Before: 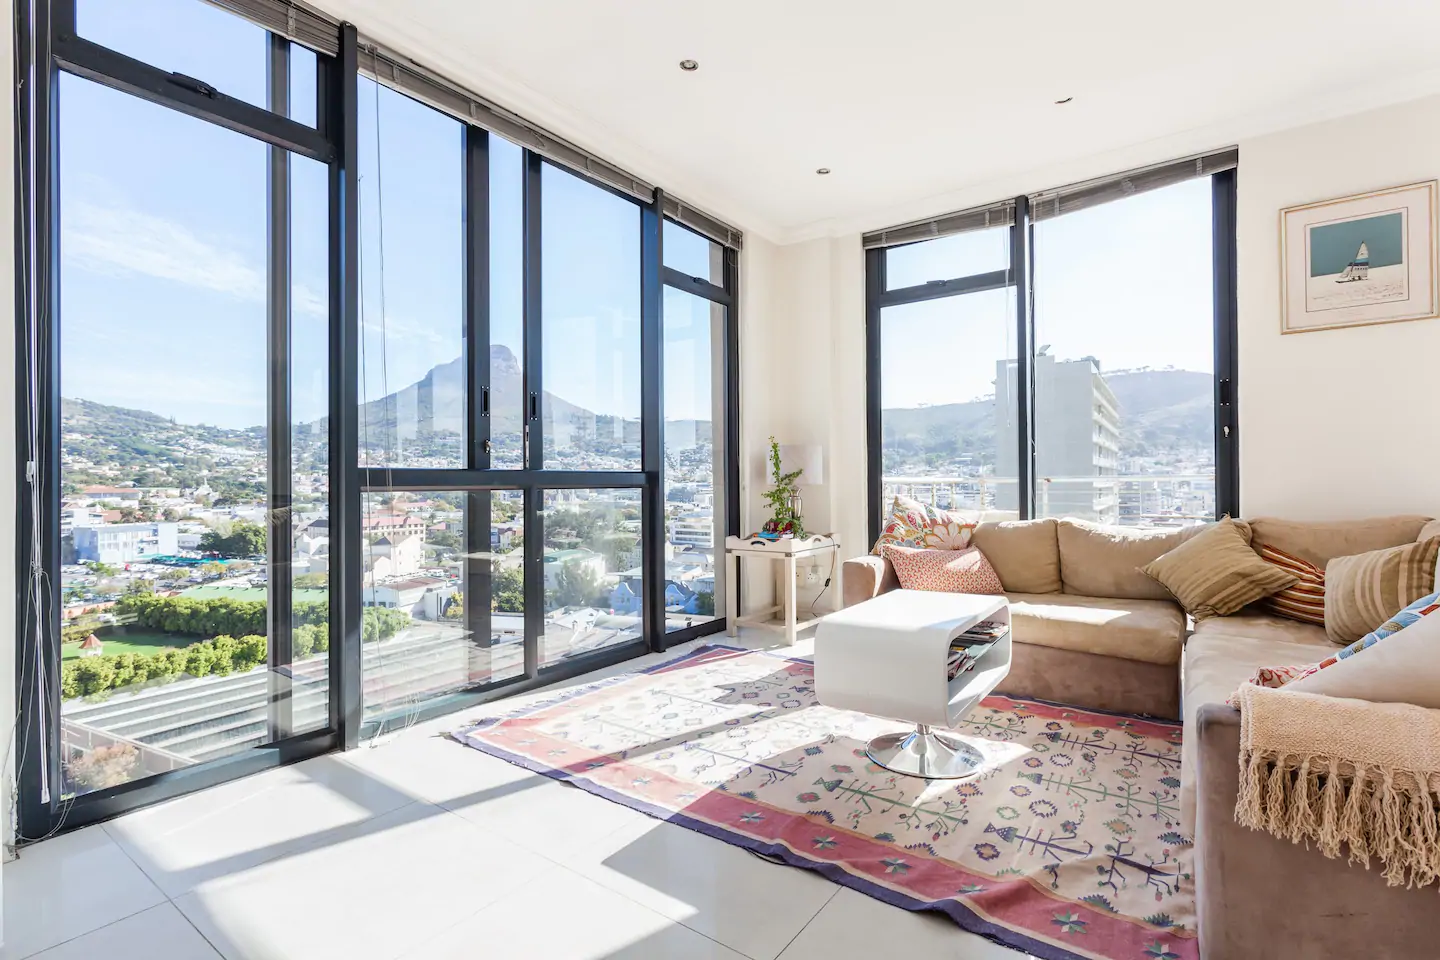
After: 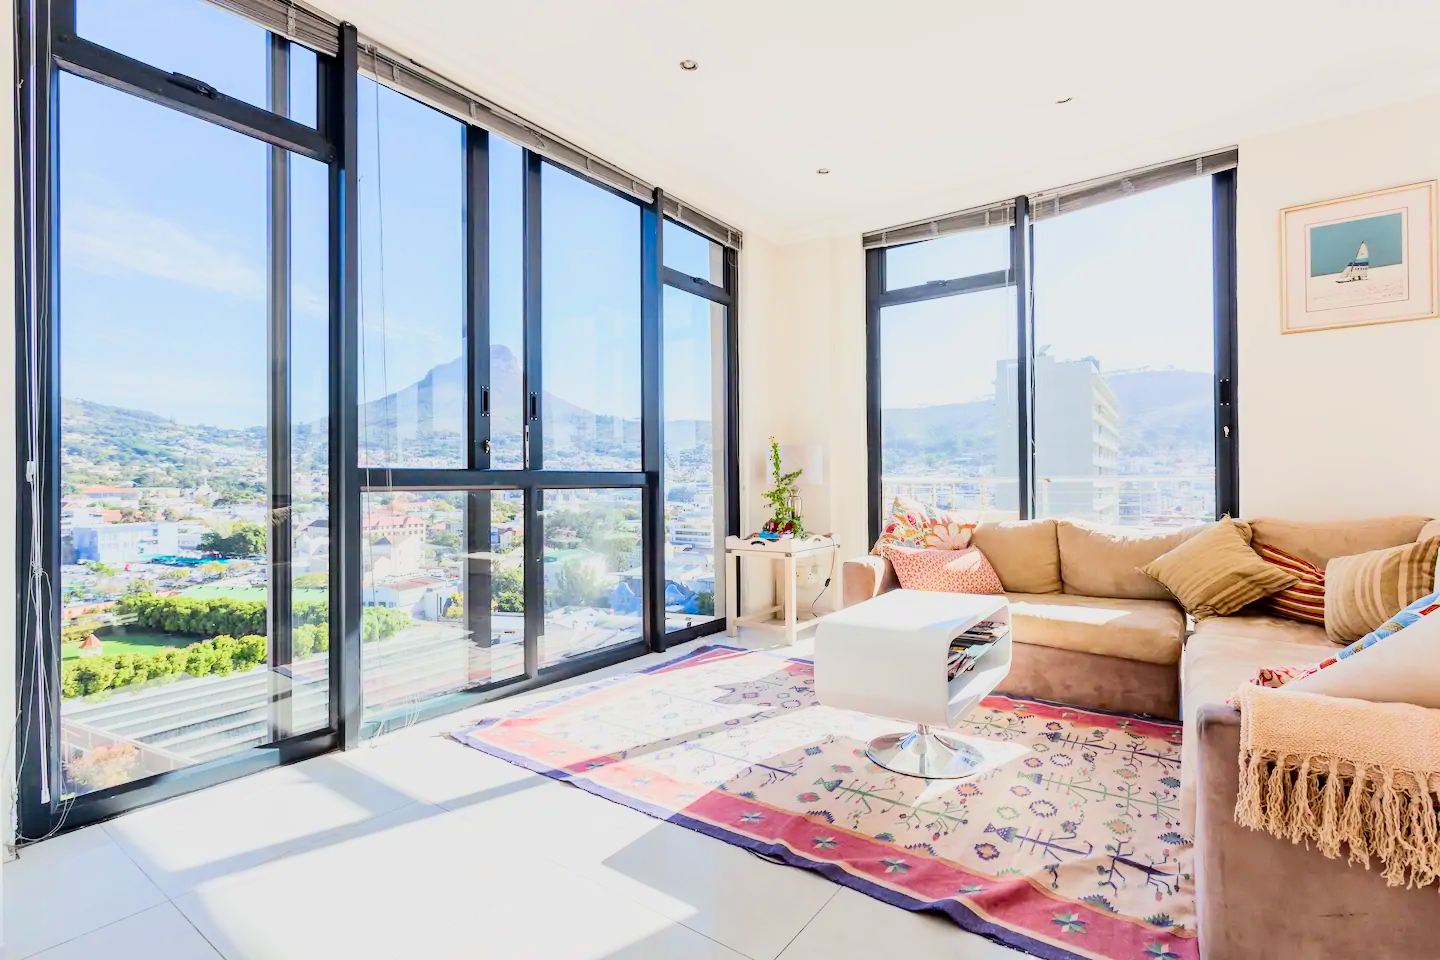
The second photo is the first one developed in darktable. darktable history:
contrast brightness saturation: contrast 0.127, brightness -0.238, saturation 0.147
exposure: black level correction 0, exposure 1.509 EV
filmic rgb: middle gray luminance 29.96%, black relative exposure -9.01 EV, white relative exposure 7 EV, target black luminance 0%, hardness 2.96, latitude 1.22%, contrast 0.963, highlights saturation mix 4.68%, shadows ↔ highlights balance 11.32%, color science v6 (2022)
